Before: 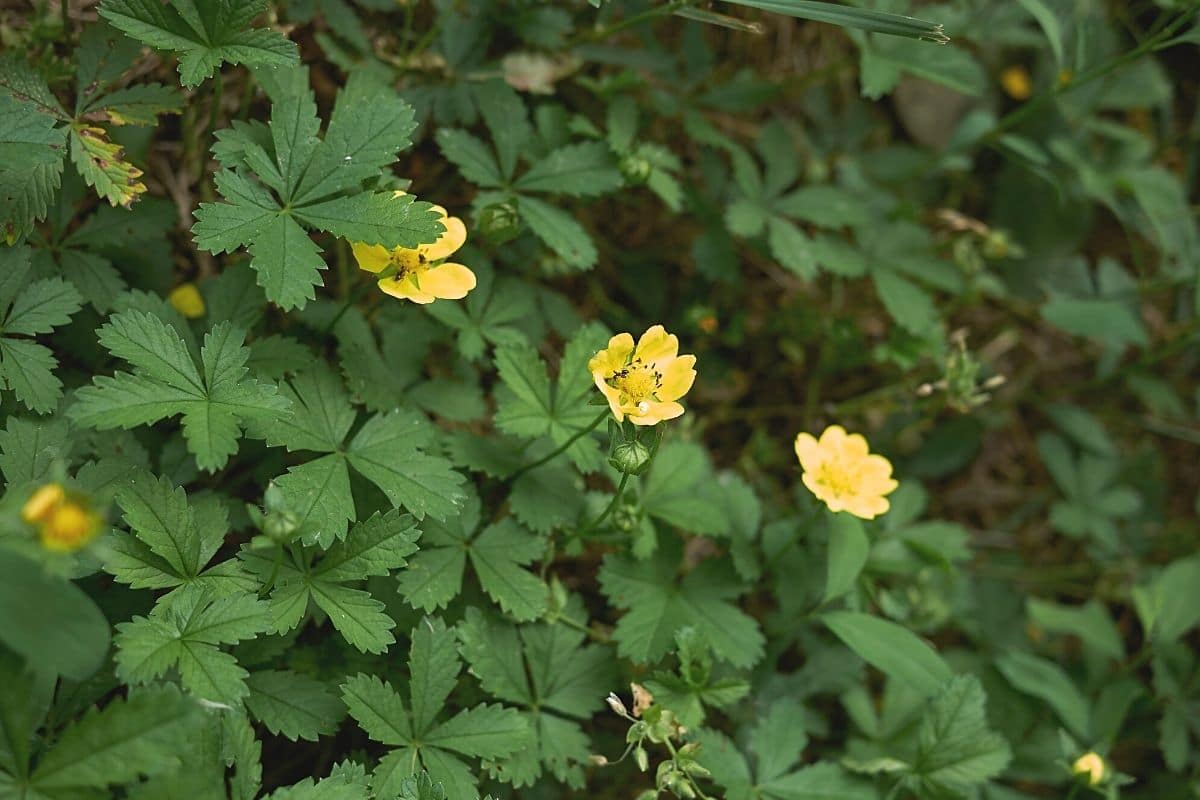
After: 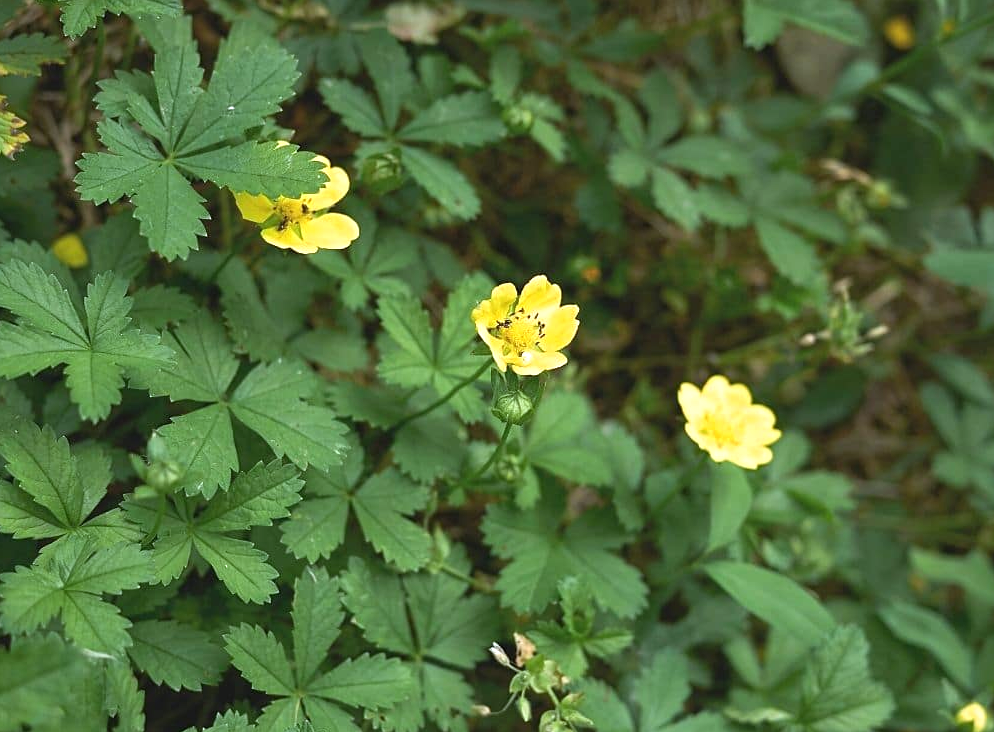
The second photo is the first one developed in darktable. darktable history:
crop: left 9.807%, top 6.259%, right 7.334%, bottom 2.177%
exposure: black level correction 0, exposure 0.5 EV, compensate highlight preservation false
white balance: red 0.967, blue 1.049
